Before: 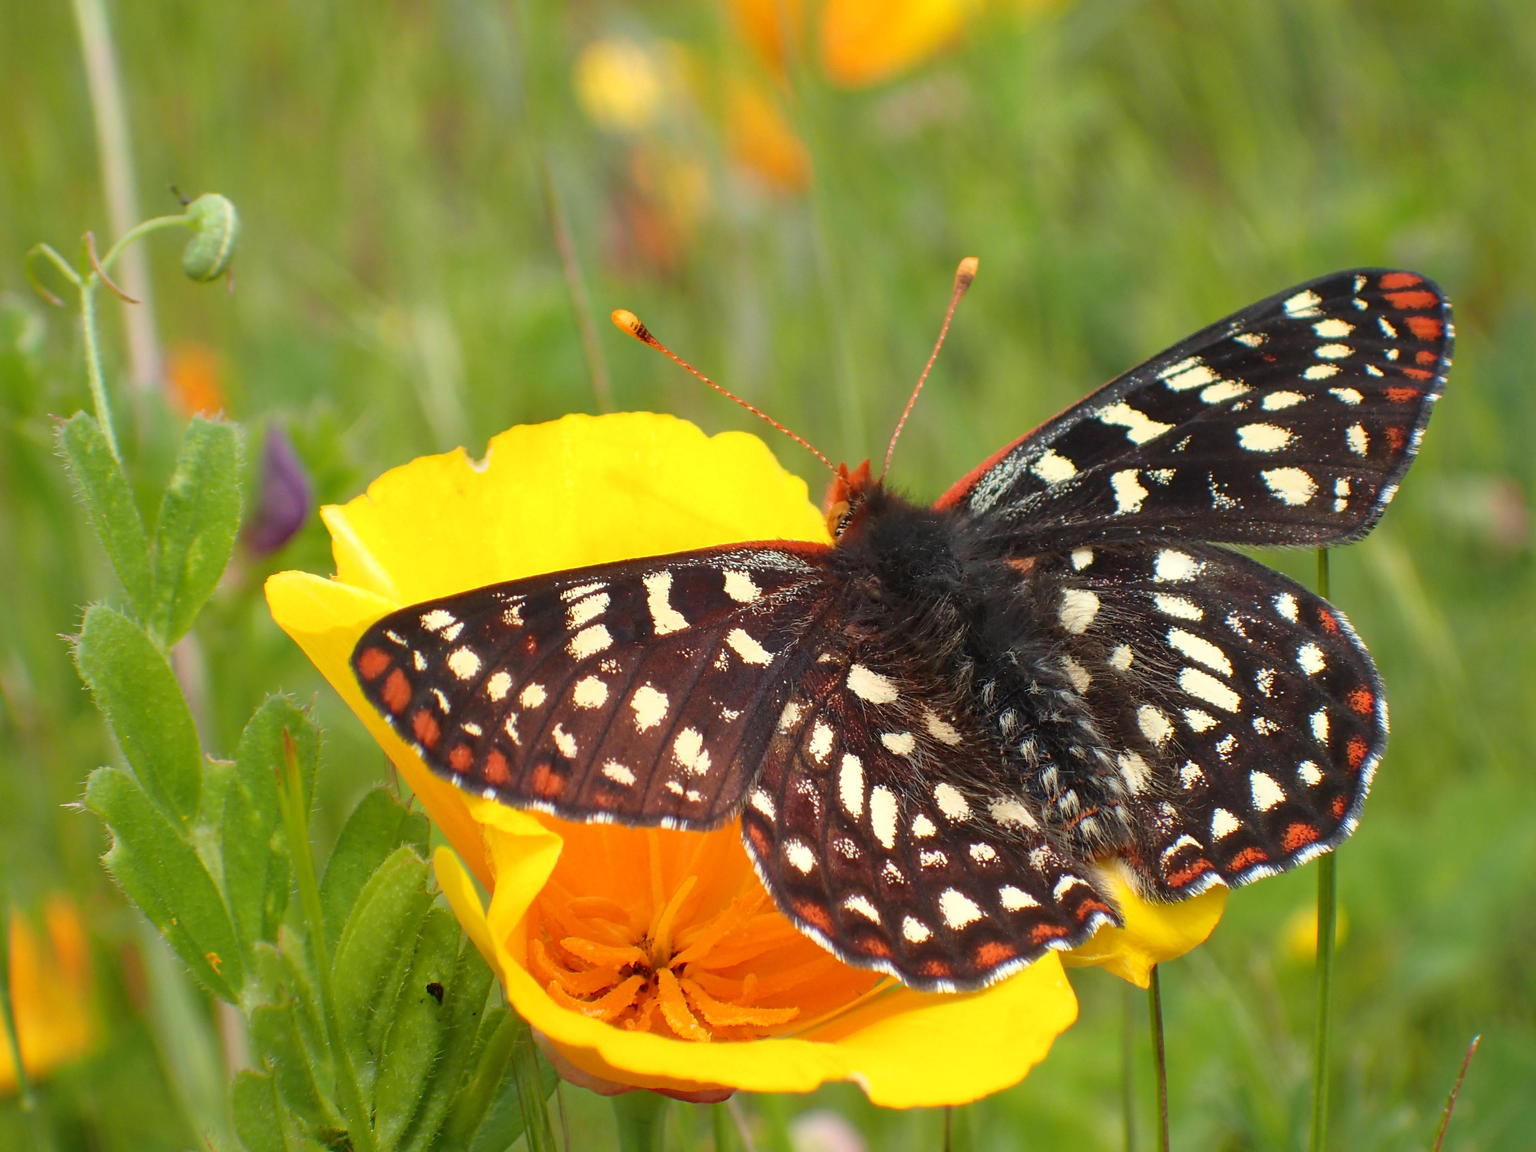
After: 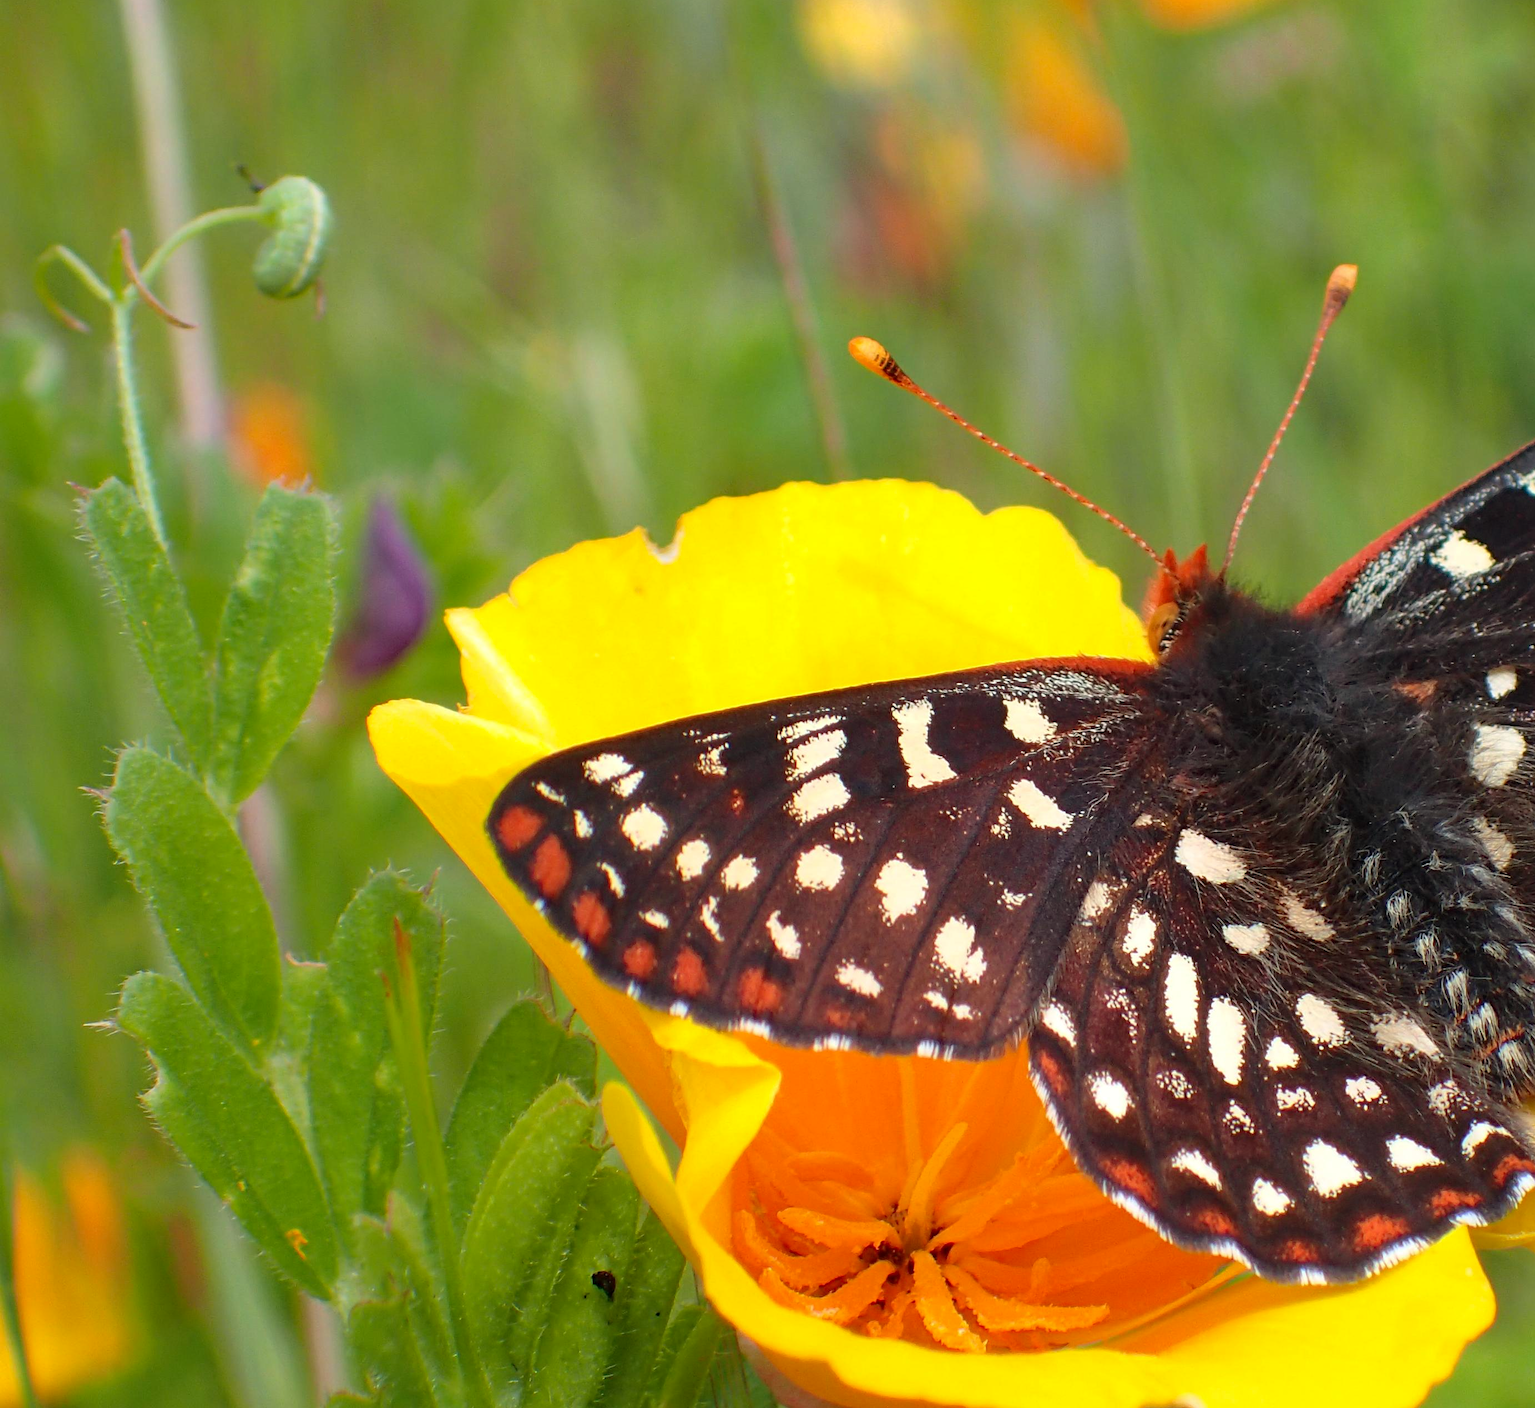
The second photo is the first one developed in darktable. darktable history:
crop: top 5.803%, right 27.864%, bottom 5.804%
haze removal: compatibility mode true, adaptive false
